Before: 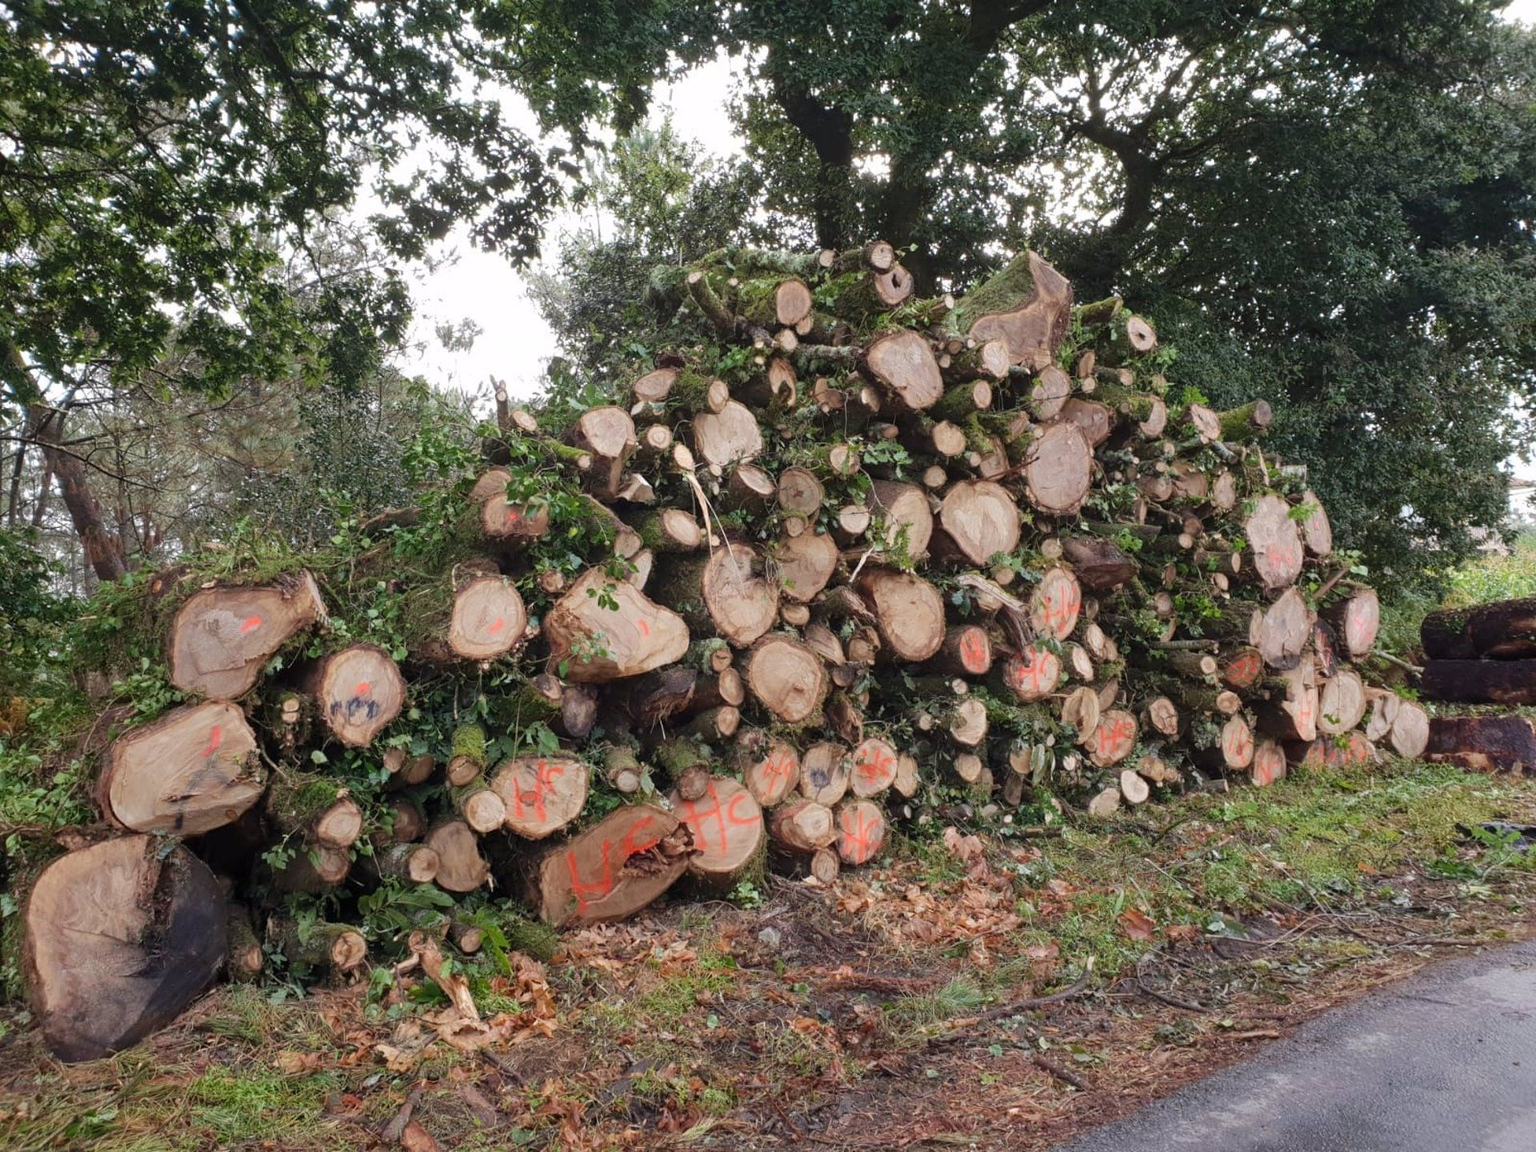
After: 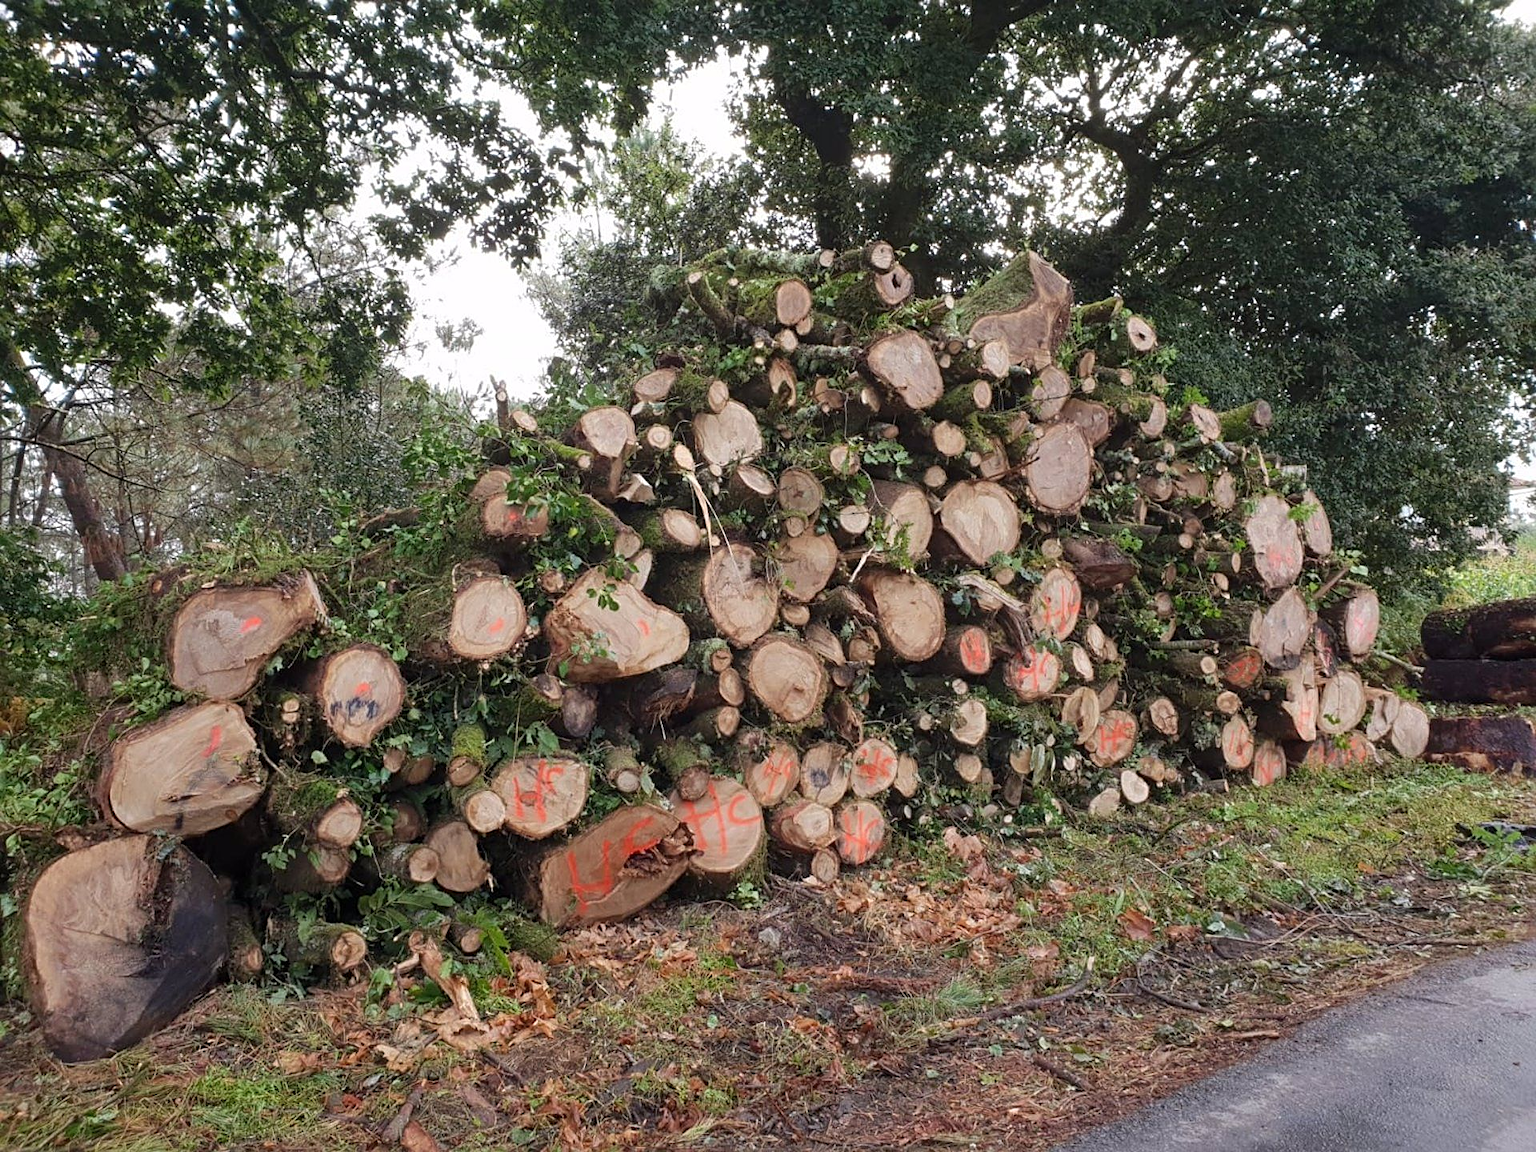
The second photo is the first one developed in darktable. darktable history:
sharpen: radius 2.525, amount 0.32
